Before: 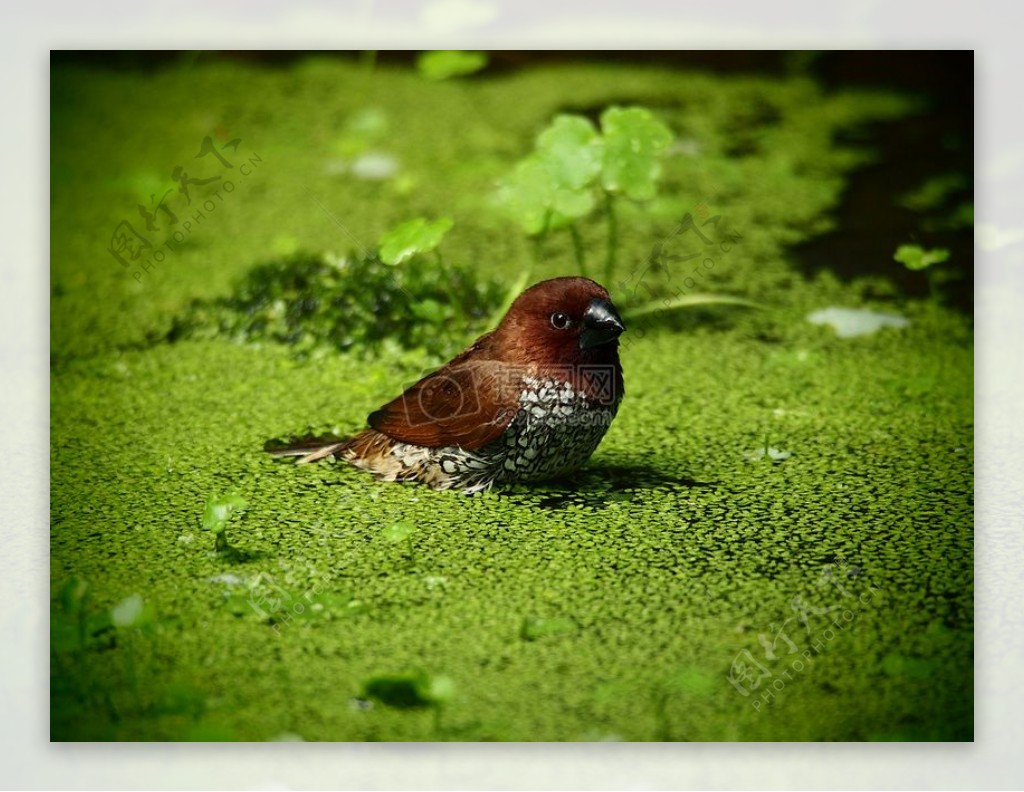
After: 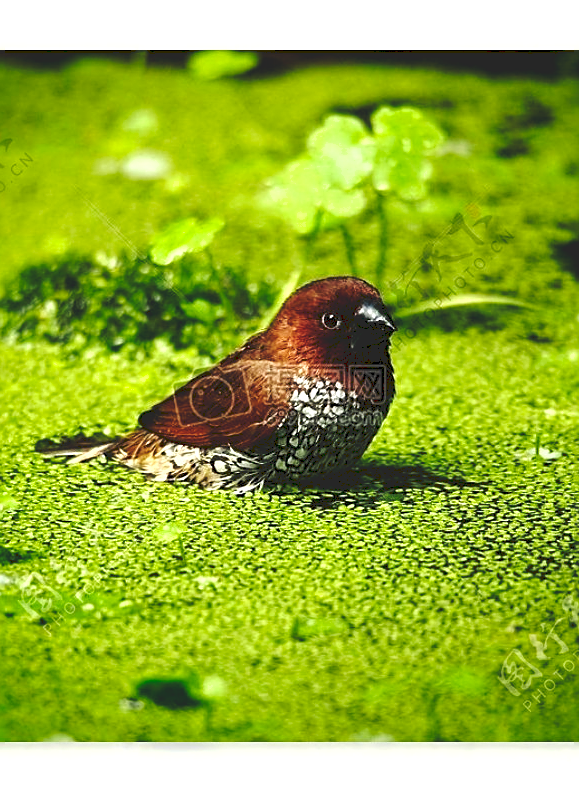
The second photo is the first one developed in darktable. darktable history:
exposure: black level correction 0, exposure 0.898 EV, compensate highlight preservation false
tone curve: curves: ch0 [(0, 0) (0.003, 0.161) (0.011, 0.161) (0.025, 0.161) (0.044, 0.161) (0.069, 0.161) (0.1, 0.161) (0.136, 0.163) (0.177, 0.179) (0.224, 0.207) (0.277, 0.243) (0.335, 0.292) (0.399, 0.361) (0.468, 0.452) (0.543, 0.547) (0.623, 0.638) (0.709, 0.731) (0.801, 0.826) (0.898, 0.911) (1, 1)], preserve colors none
sharpen: on, module defaults
shadows and highlights: shadows -20.15, white point adjustment -1.91, highlights -34.97
crop and rotate: left 22.442%, right 20.976%
color correction: highlights b* 0.053
